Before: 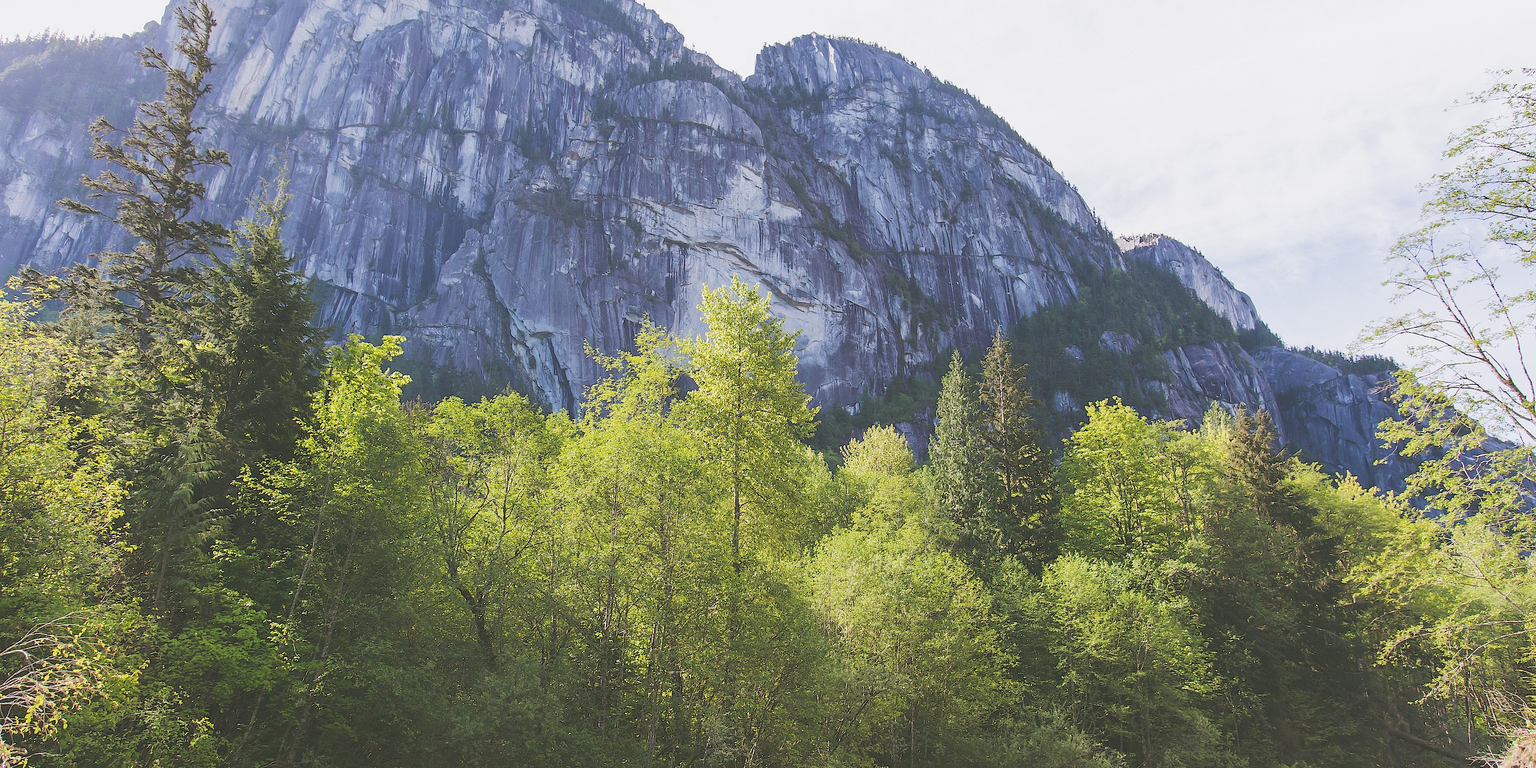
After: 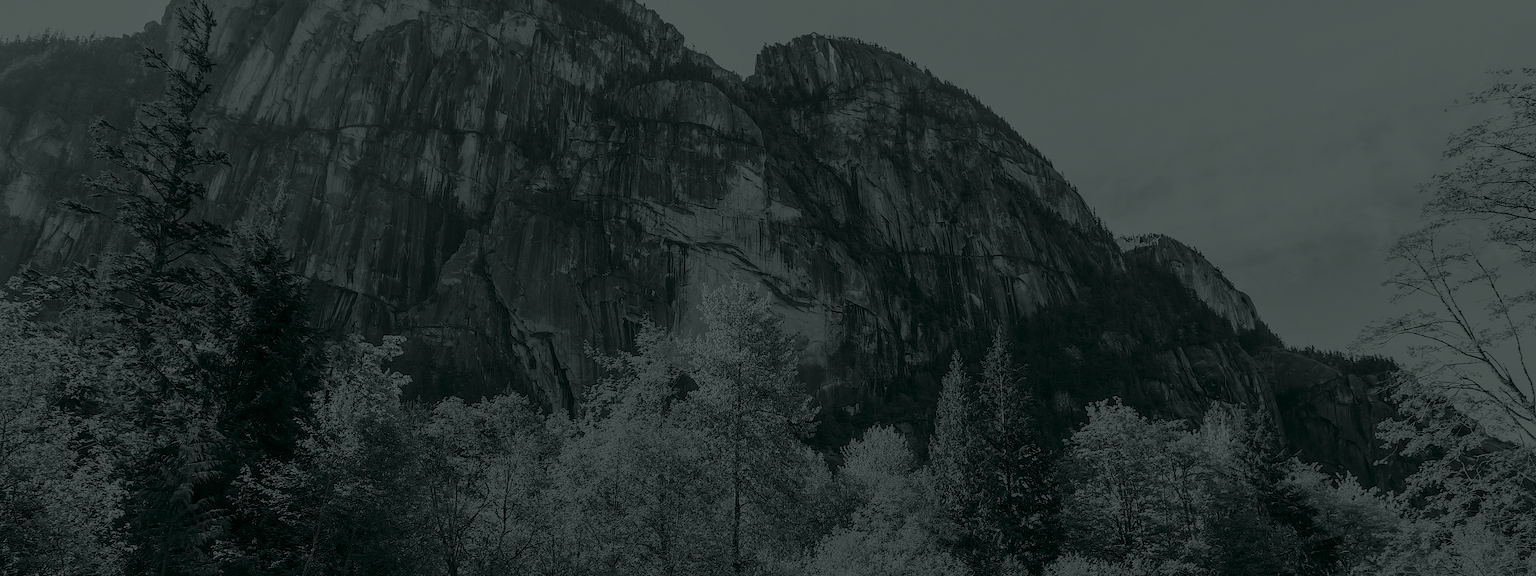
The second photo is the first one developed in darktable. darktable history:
crop: bottom 24.988%
colorize: hue 90°, saturation 19%, lightness 1.59%, version 1
local contrast: on, module defaults
